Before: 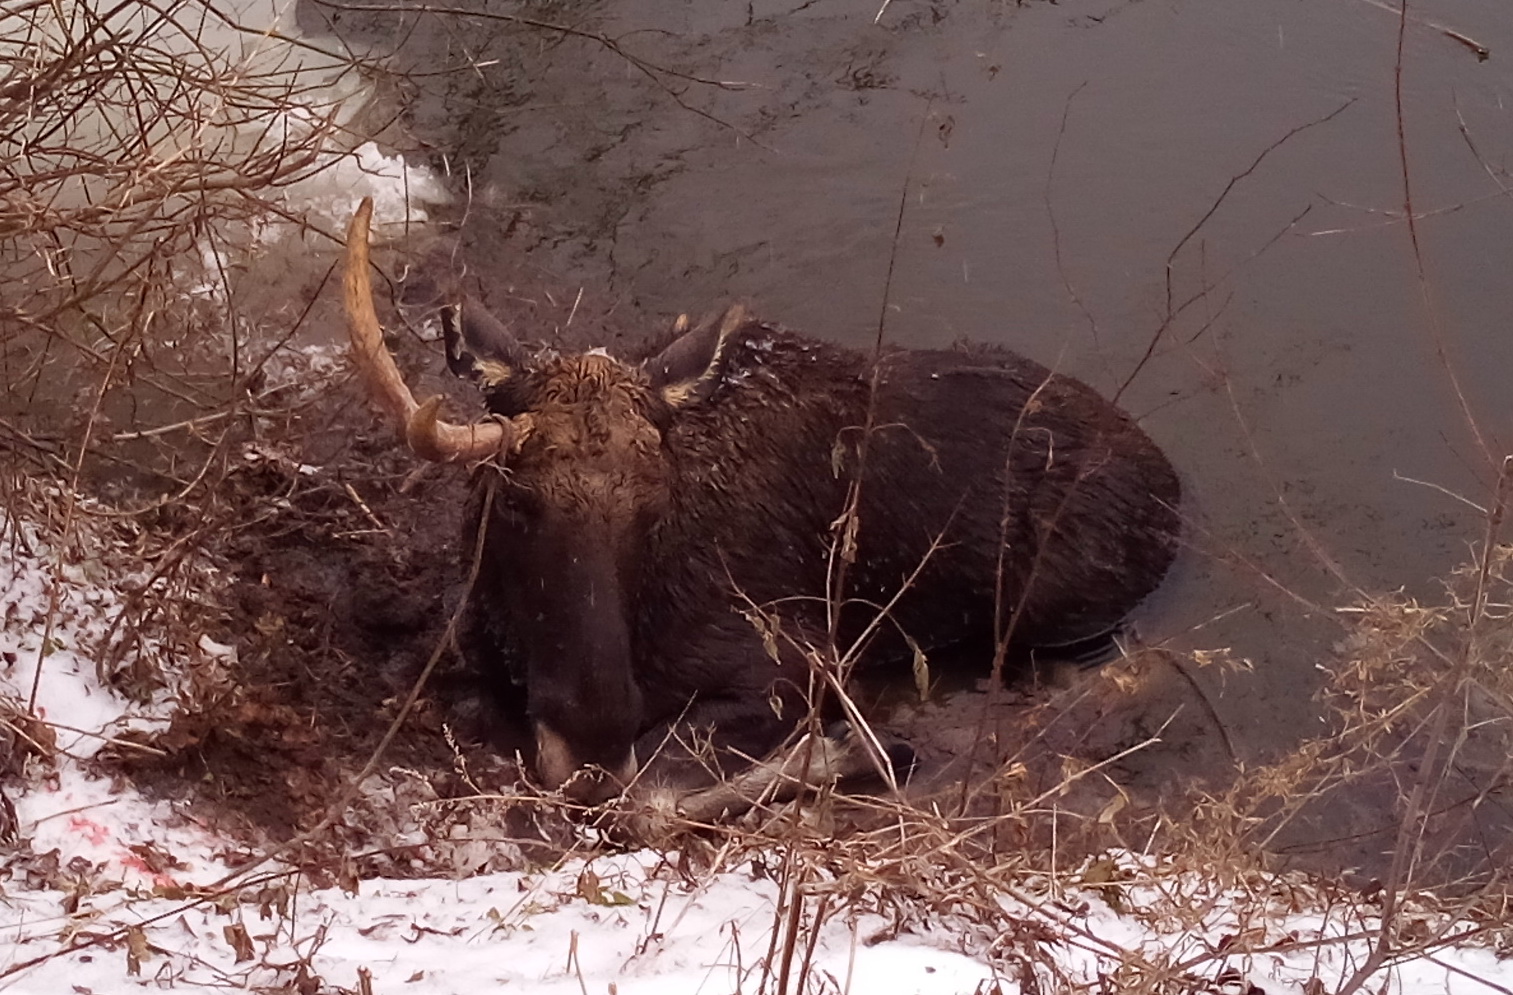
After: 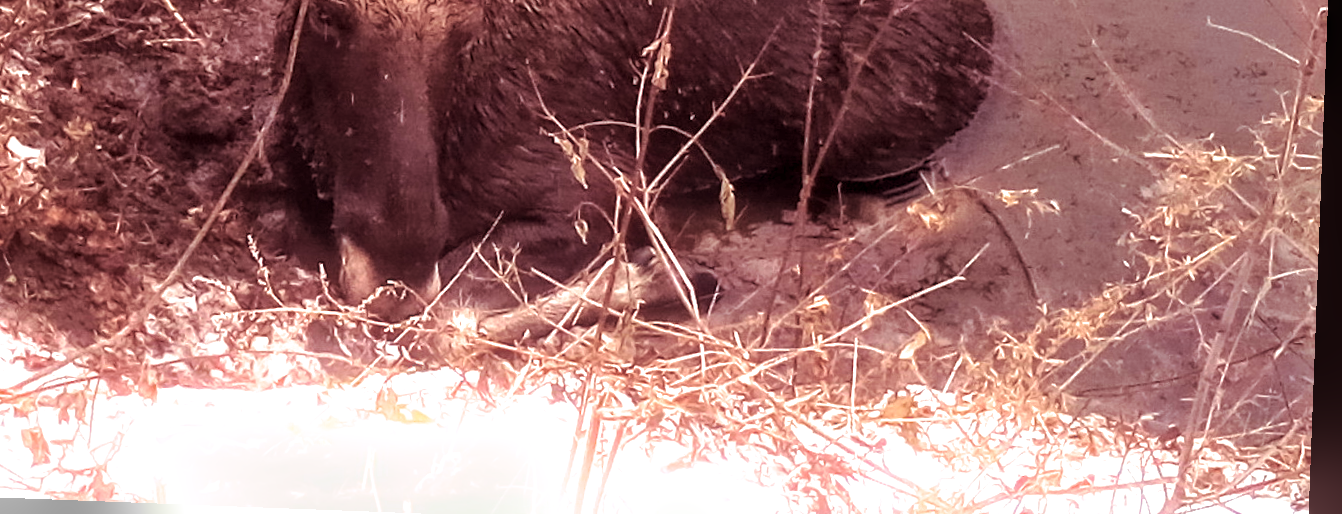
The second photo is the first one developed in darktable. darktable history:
exposure: black level correction 0.001, exposure 1.398 EV, compensate exposure bias true, compensate highlight preservation false
split-toning: on, module defaults
local contrast: on, module defaults
bloom: size 9%, threshold 100%, strength 7%
rotate and perspective: rotation 2.17°, automatic cropping off
shadows and highlights: shadows 37.27, highlights -28.18, soften with gaussian
contrast brightness saturation: saturation 0.1
crop and rotate: left 13.306%, top 48.129%, bottom 2.928%
